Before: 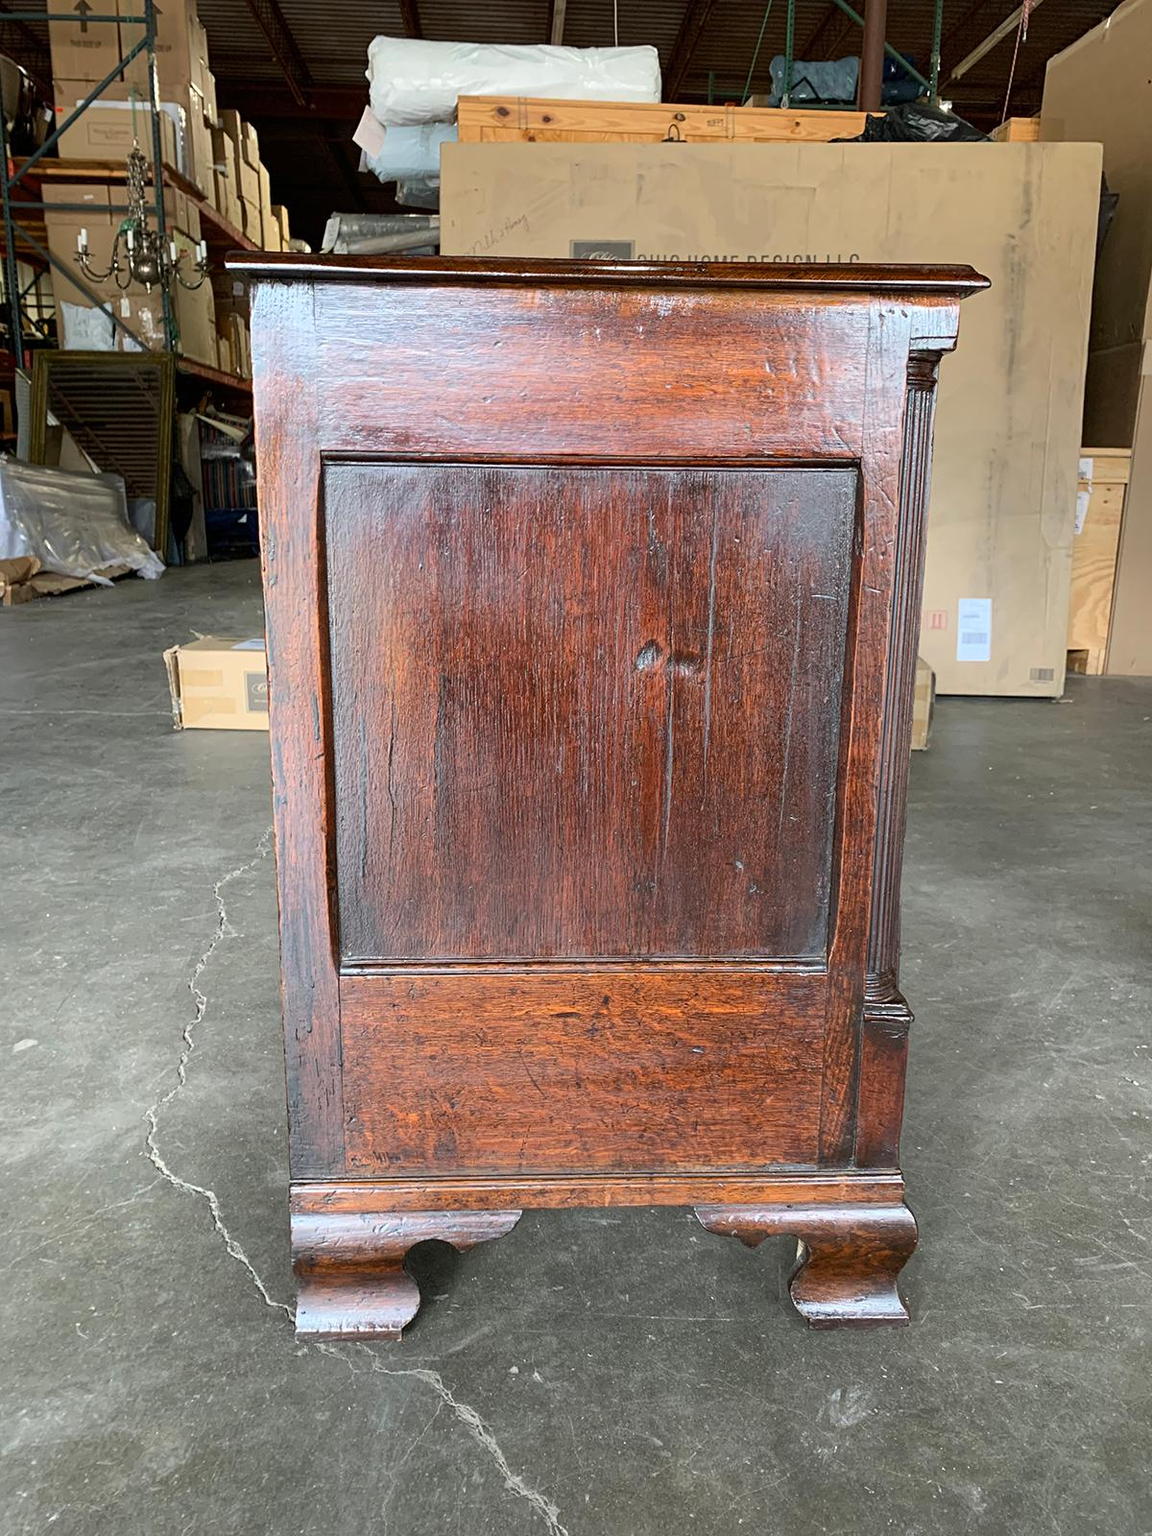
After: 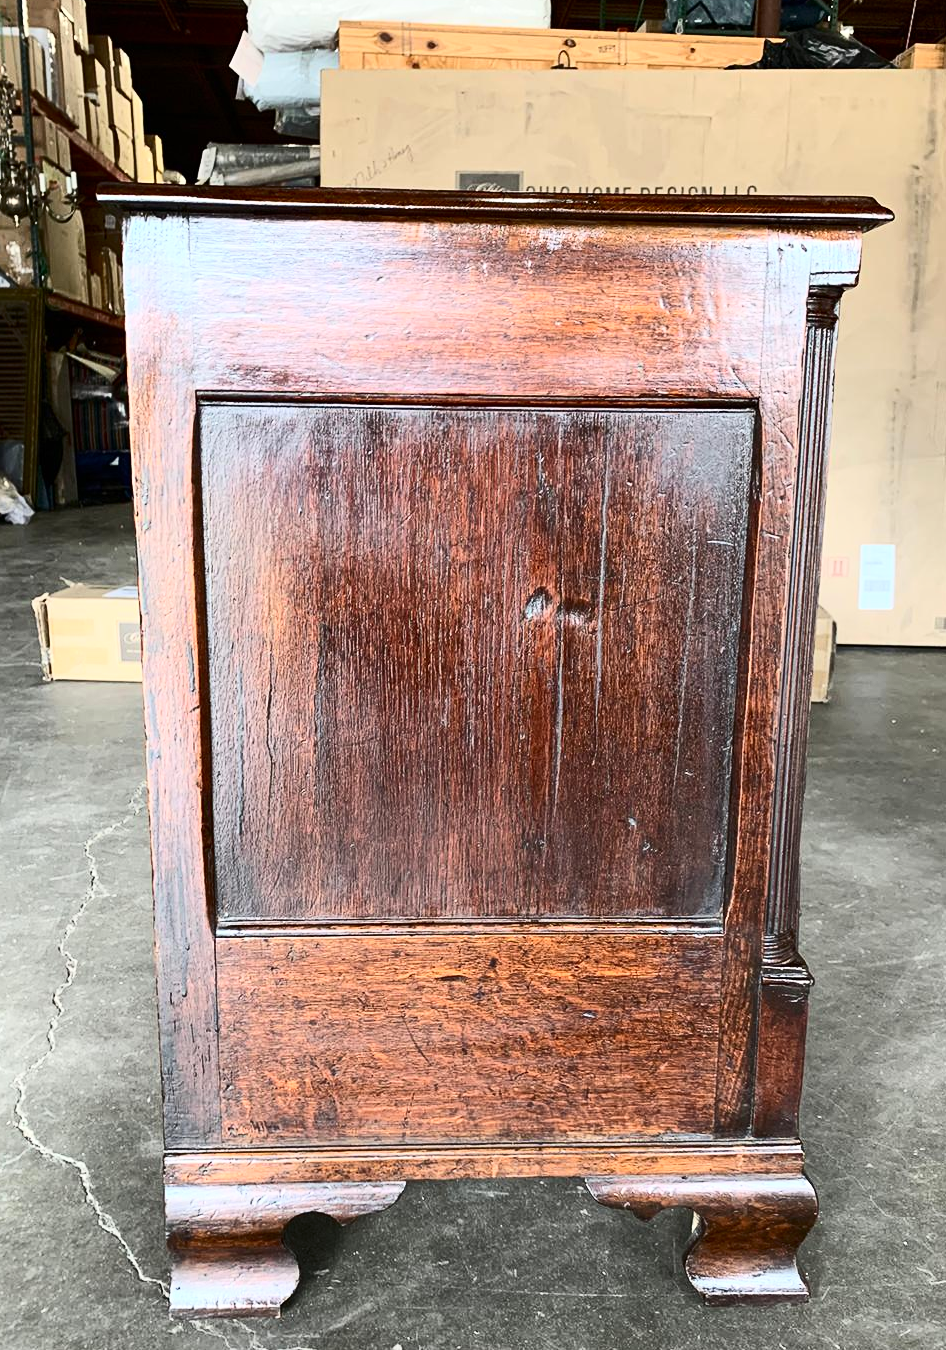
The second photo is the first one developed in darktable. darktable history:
contrast brightness saturation: contrast 0.386, brightness 0.107
crop: left 11.56%, top 4.968%, right 9.553%, bottom 10.644%
